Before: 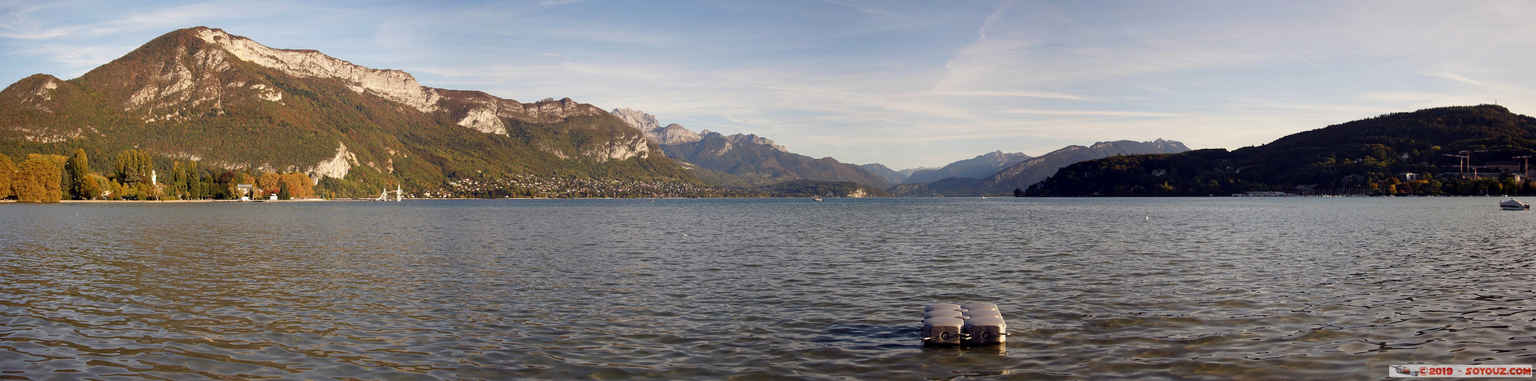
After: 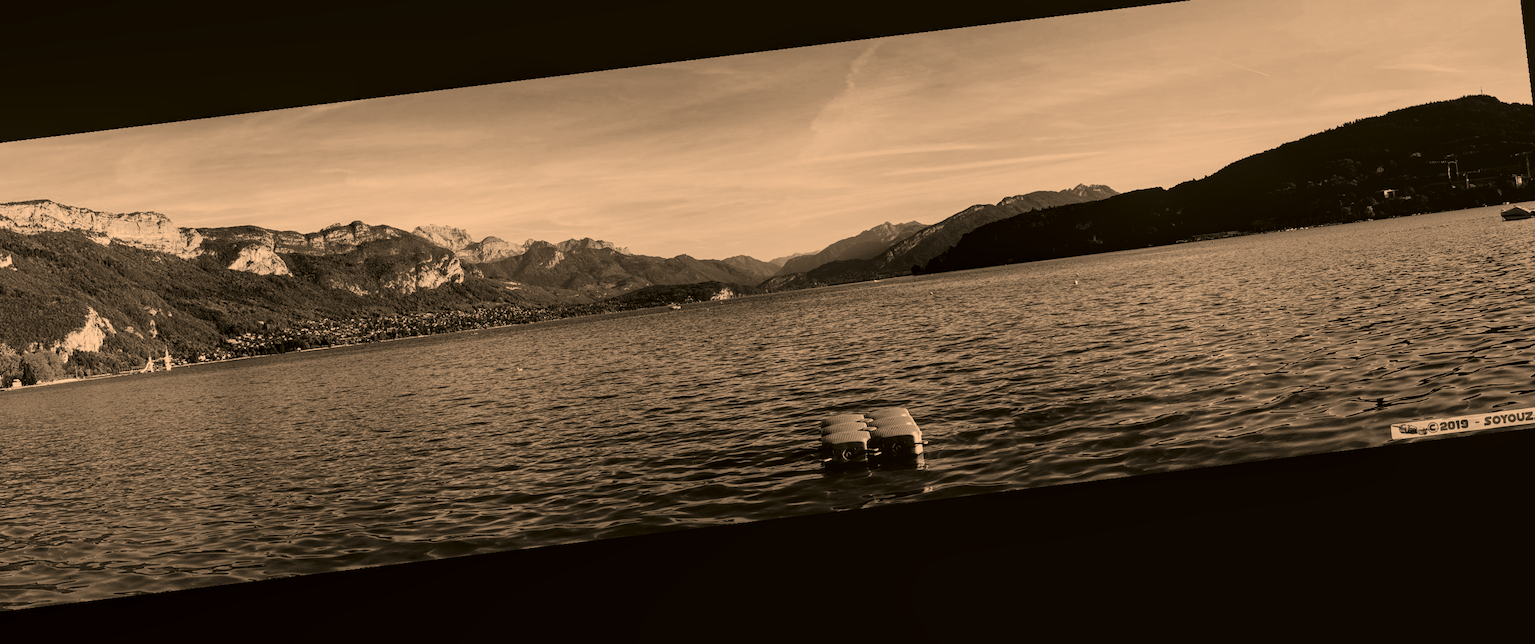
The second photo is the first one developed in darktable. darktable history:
crop and rotate: left 17.959%, top 5.771%, right 1.742%
color correction: highlights a* 17.94, highlights b* 35.39, shadows a* 1.48, shadows b* 6.42, saturation 1.01
contrast brightness saturation: contrast -0.03, brightness -0.59, saturation -1
local contrast: on, module defaults
exposure: exposure 1 EV, compensate highlight preservation false
rotate and perspective: rotation -6.83°, automatic cropping off
tone curve: curves: ch0 [(0, 0.022) (0.114, 0.096) (0.282, 0.299) (0.456, 0.51) (0.613, 0.693) (0.786, 0.843) (0.999, 0.949)]; ch1 [(0, 0) (0.384, 0.365) (0.463, 0.447) (0.486, 0.474) (0.503, 0.5) (0.535, 0.522) (0.555, 0.546) (0.593, 0.599) (0.755, 0.793) (1, 1)]; ch2 [(0, 0) (0.369, 0.375) (0.449, 0.434) (0.501, 0.5) (0.528, 0.517) (0.561, 0.57) (0.612, 0.631) (0.668, 0.659) (1, 1)], color space Lab, independent channels, preserve colors none
filmic rgb: black relative exposure -7.15 EV, white relative exposure 5.36 EV, hardness 3.02, color science v6 (2022)
